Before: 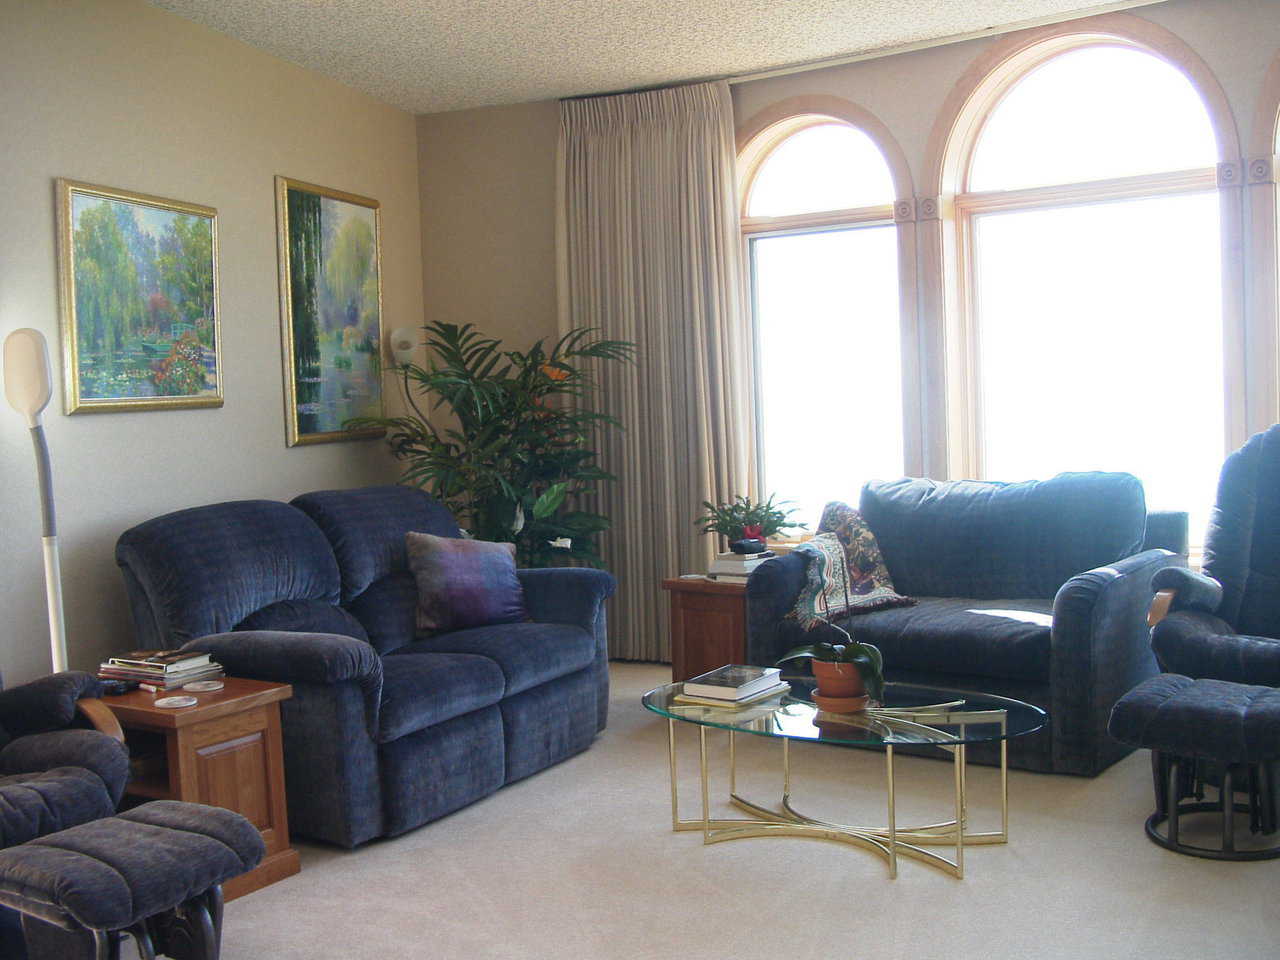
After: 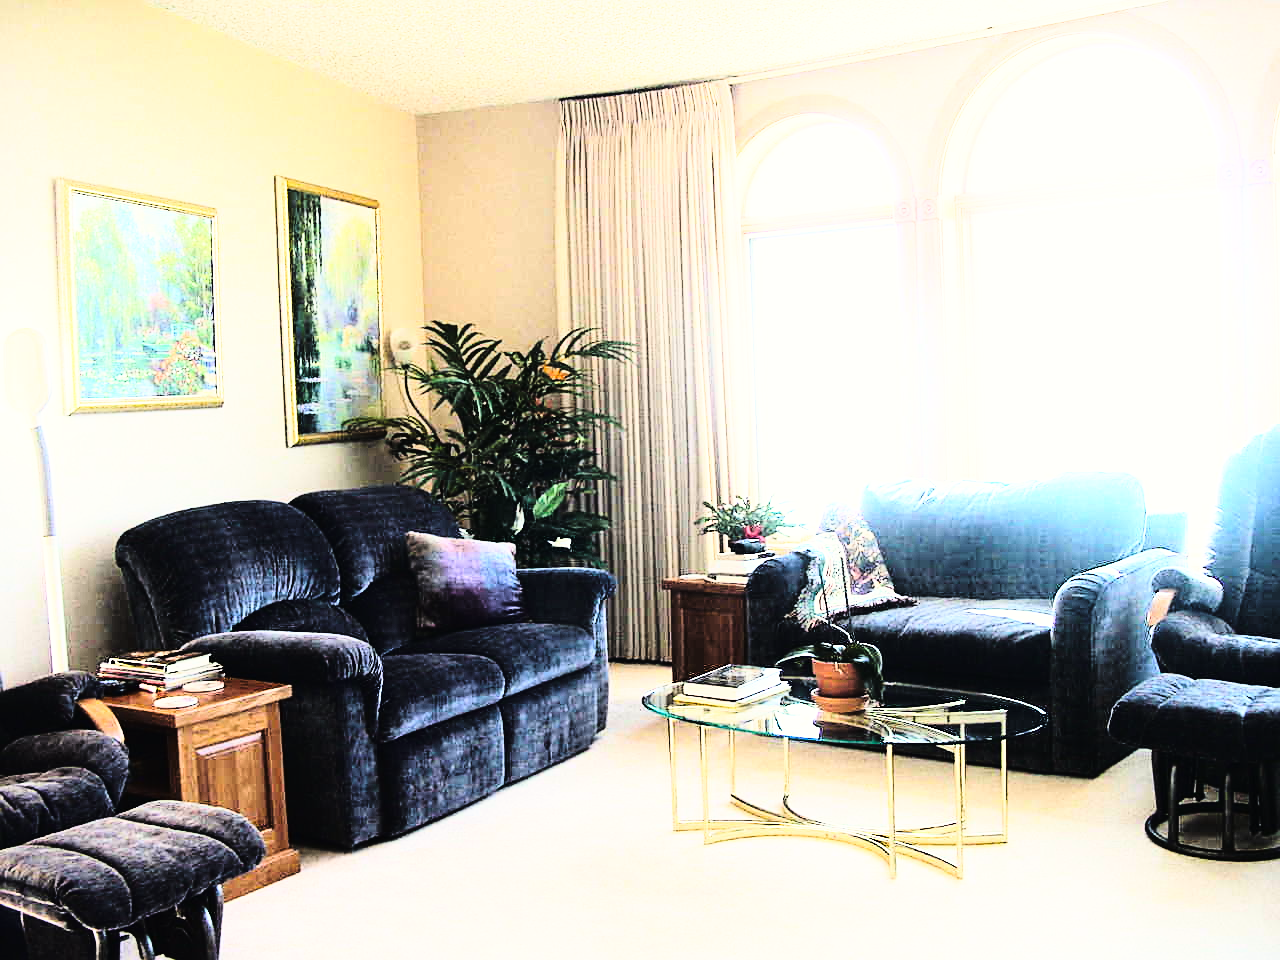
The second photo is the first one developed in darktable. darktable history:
color correction: highlights b* 2.98
shadows and highlights: radius 334.16, shadows 64.28, highlights 4.34, compress 87.82%, soften with gaussian
sharpen: on, module defaults
tone curve: curves: ch0 [(0, 0) (0.003, 0.01) (0.011, 0.01) (0.025, 0.011) (0.044, 0.014) (0.069, 0.018) (0.1, 0.022) (0.136, 0.026) (0.177, 0.035) (0.224, 0.051) (0.277, 0.085) (0.335, 0.158) (0.399, 0.299) (0.468, 0.457) (0.543, 0.634) (0.623, 0.801) (0.709, 0.904) (0.801, 0.963) (0.898, 0.986) (1, 1)], color space Lab, linked channels, preserve colors none
base curve: curves: ch0 [(0, 0) (0.028, 0.03) (0.121, 0.232) (0.46, 0.748) (0.859, 0.968) (1, 1)], preserve colors none
exposure: black level correction 0, exposure 0.499 EV, compensate highlight preservation false
